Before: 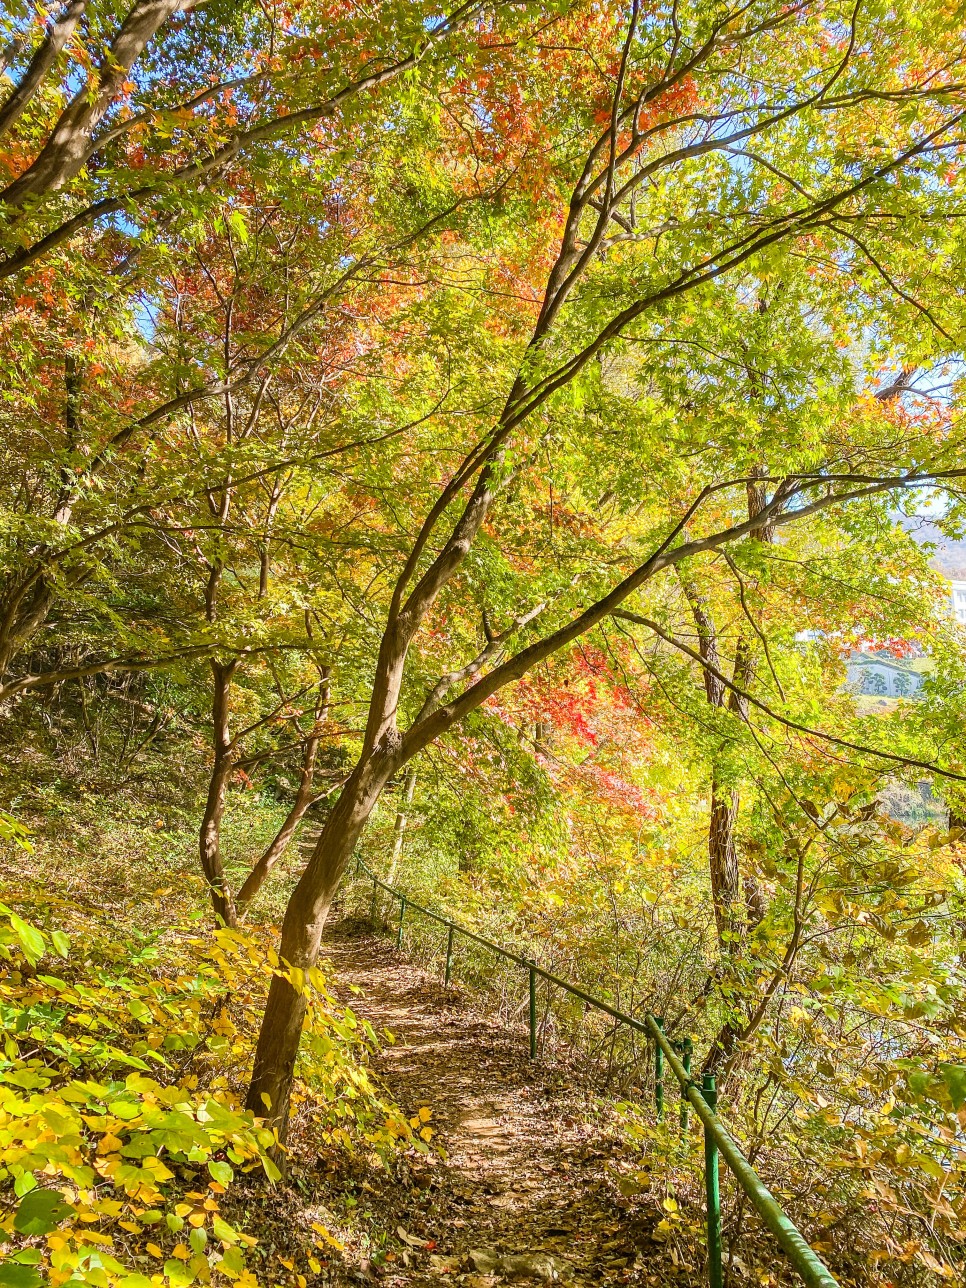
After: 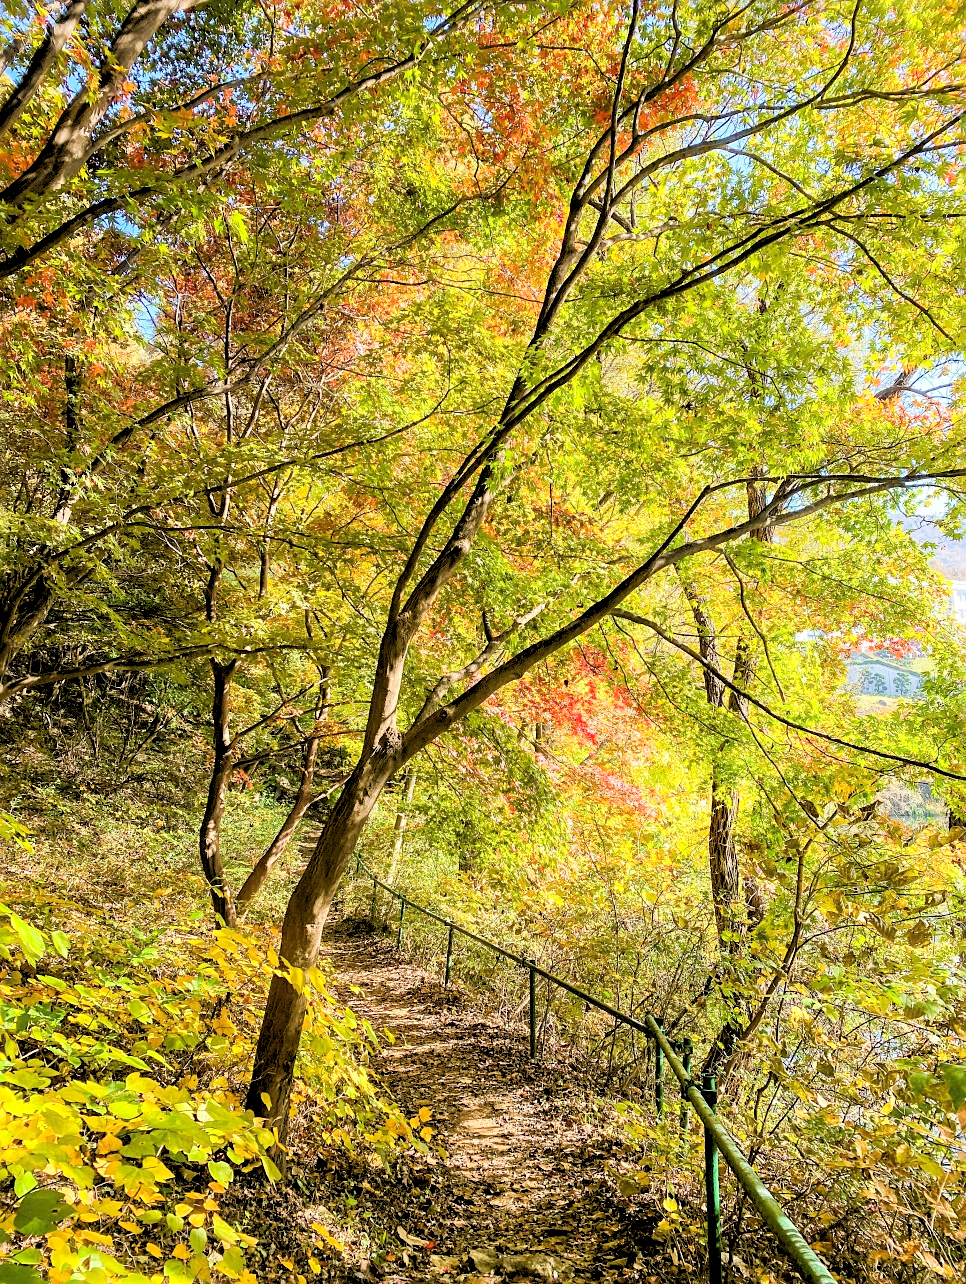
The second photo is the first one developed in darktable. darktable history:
white balance: emerald 1
contrast equalizer: octaves 7, y [[0.502, 0.505, 0.512, 0.529, 0.564, 0.588], [0.5 ×6], [0.502, 0.505, 0.512, 0.529, 0.564, 0.588], [0, 0.001, 0.001, 0.004, 0.008, 0.011], [0, 0.001, 0.001, 0.004, 0.008, 0.011]], mix -1
rgb levels: levels [[0.029, 0.461, 0.922], [0, 0.5, 1], [0, 0.5, 1]]
tone equalizer: on, module defaults
tone curve: curves: ch0 [(0, 0) (0.251, 0.254) (0.689, 0.733) (1, 1)]
crop: top 0.05%, bottom 0.098%
sharpen: radius 2.167, amount 0.381, threshold 0
